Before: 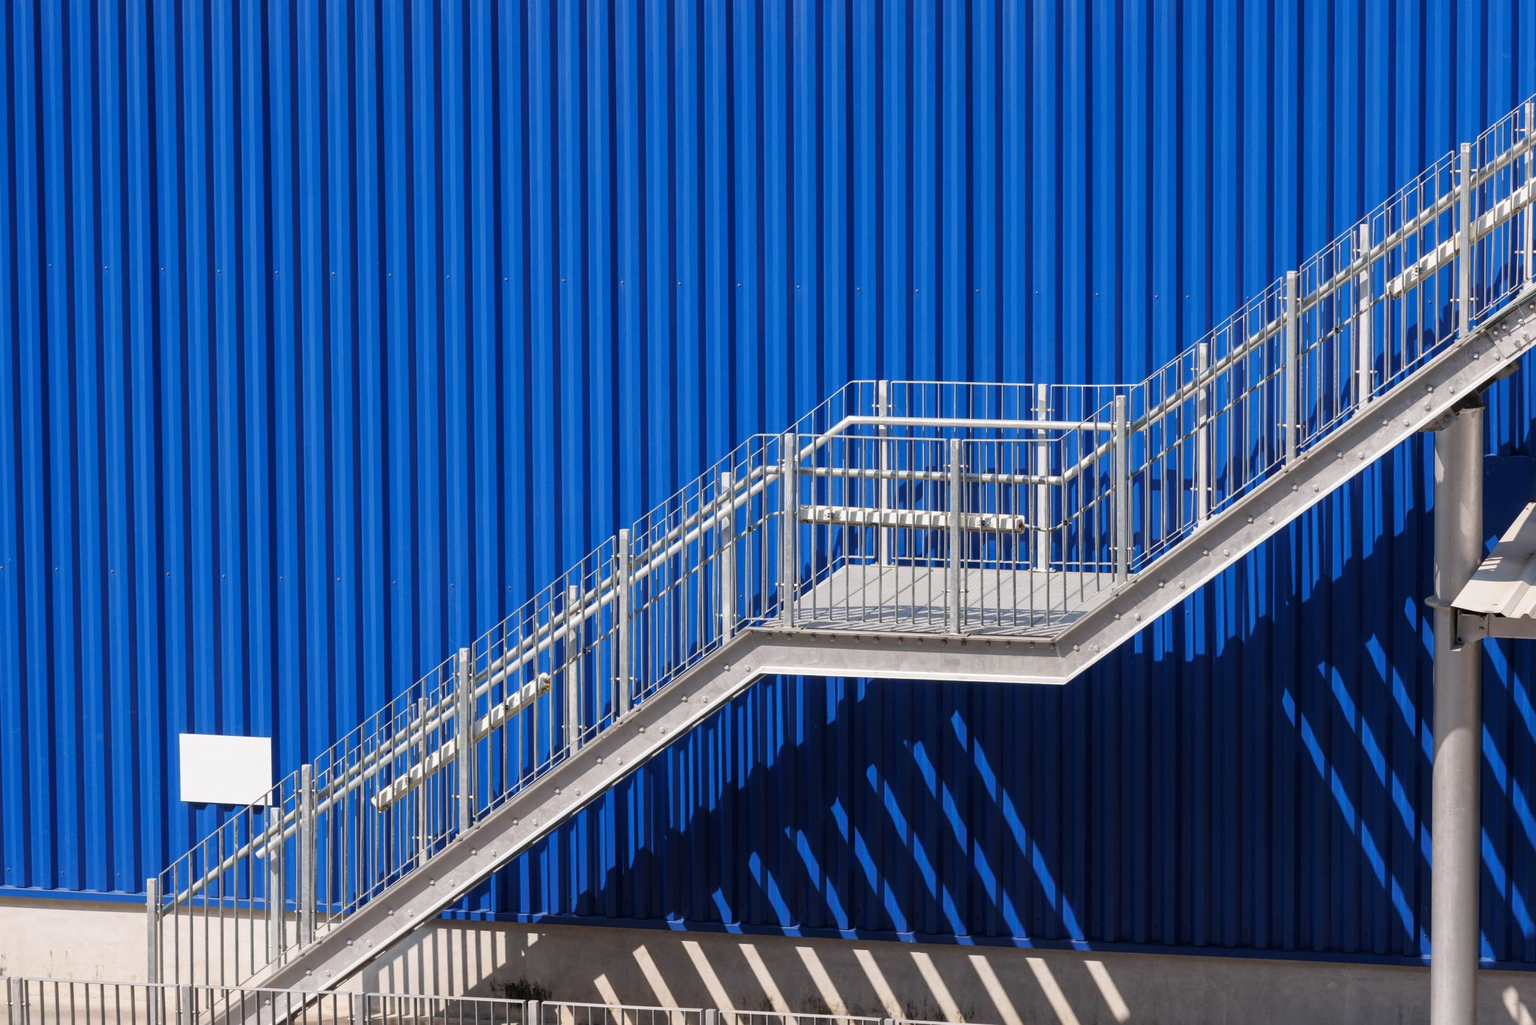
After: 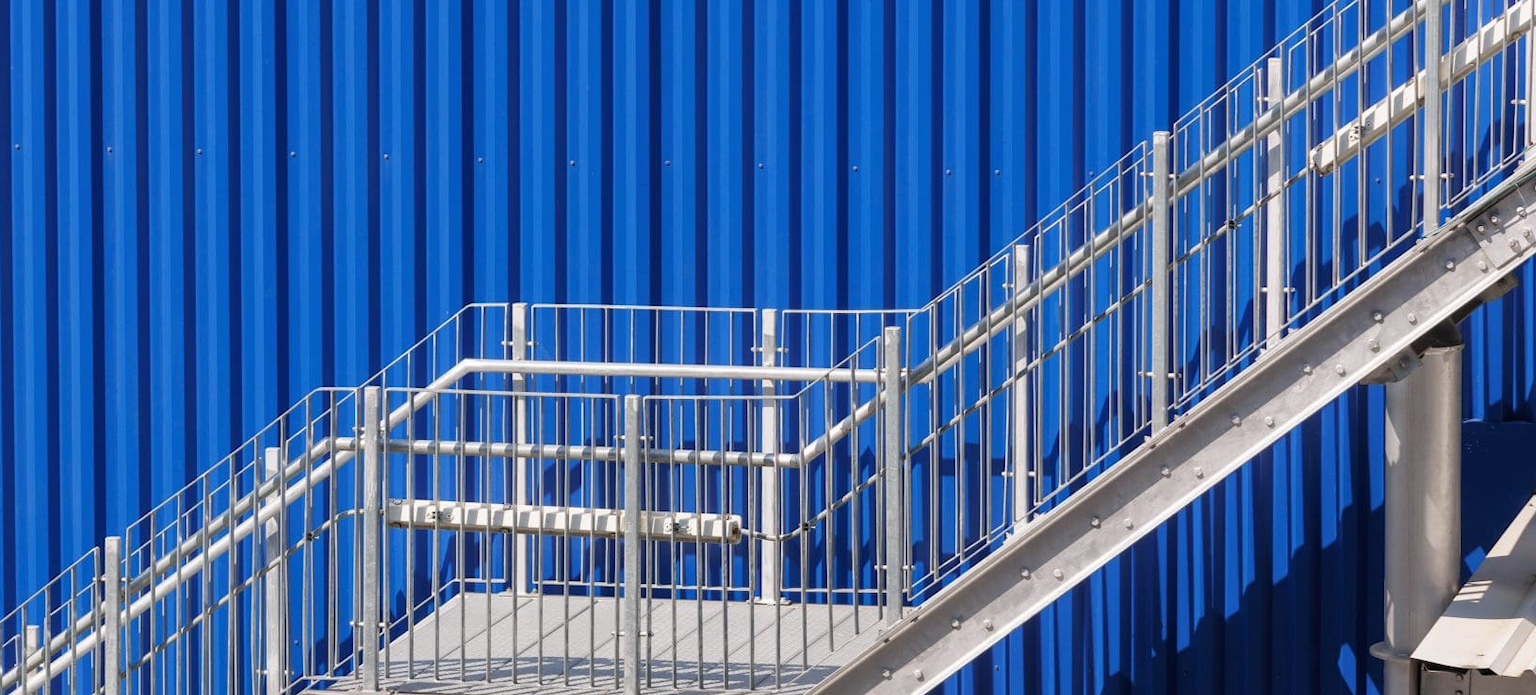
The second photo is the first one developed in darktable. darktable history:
shadows and highlights: shadows 20.55, highlights -20.99, soften with gaussian
crop: left 36.005%, top 18.293%, right 0.31%, bottom 38.444%
bloom: size 9%, threshold 100%, strength 7%
